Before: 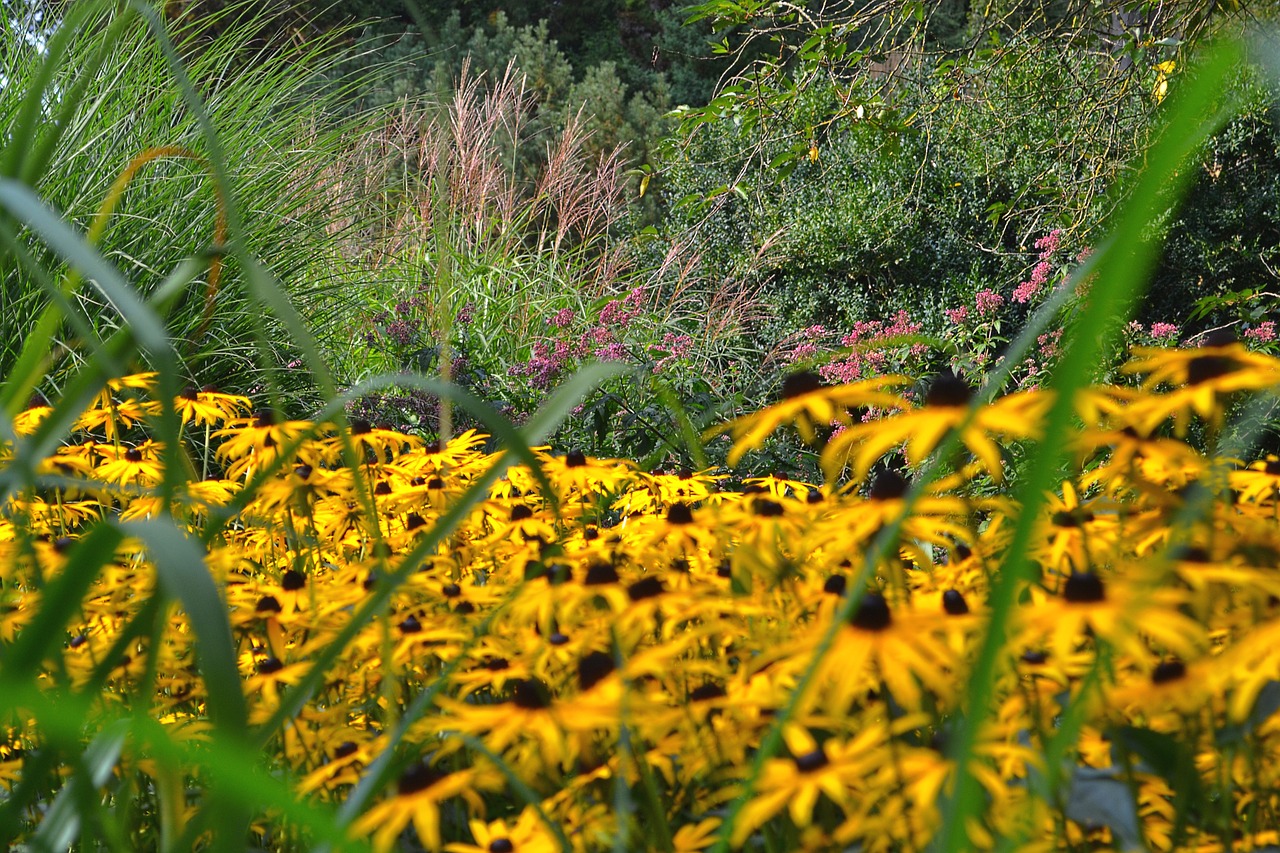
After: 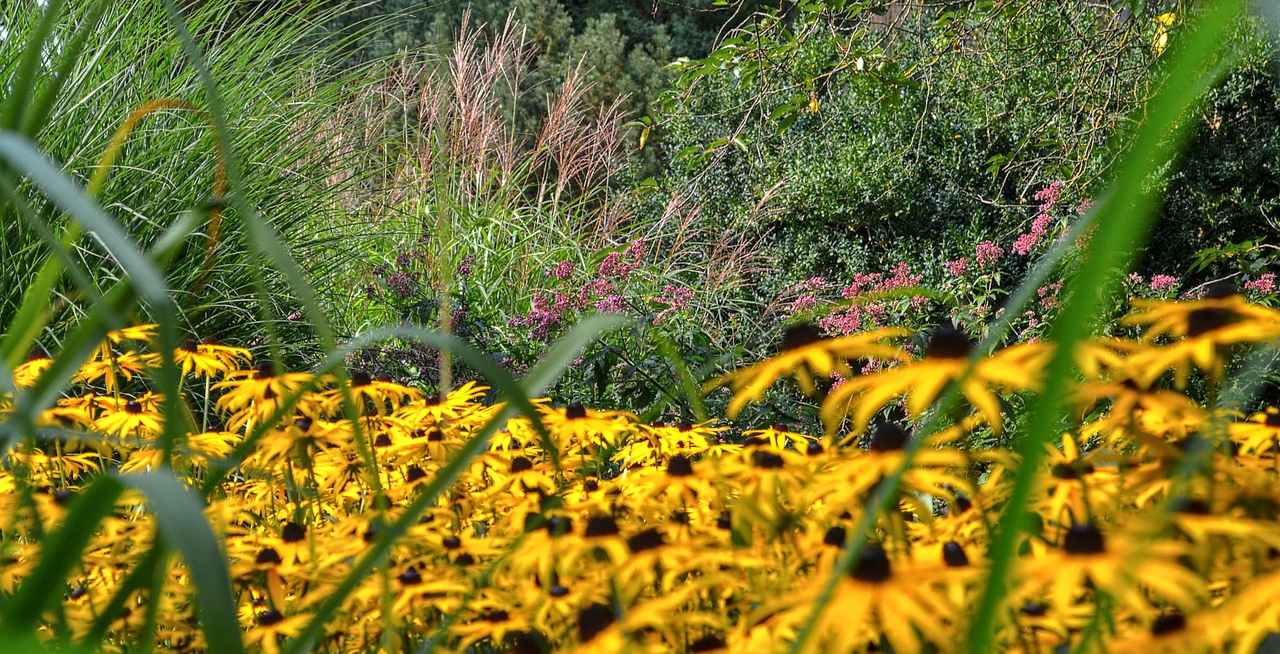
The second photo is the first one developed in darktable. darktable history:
crop: top 5.667%, bottom 17.637%
local contrast: detail 130%
